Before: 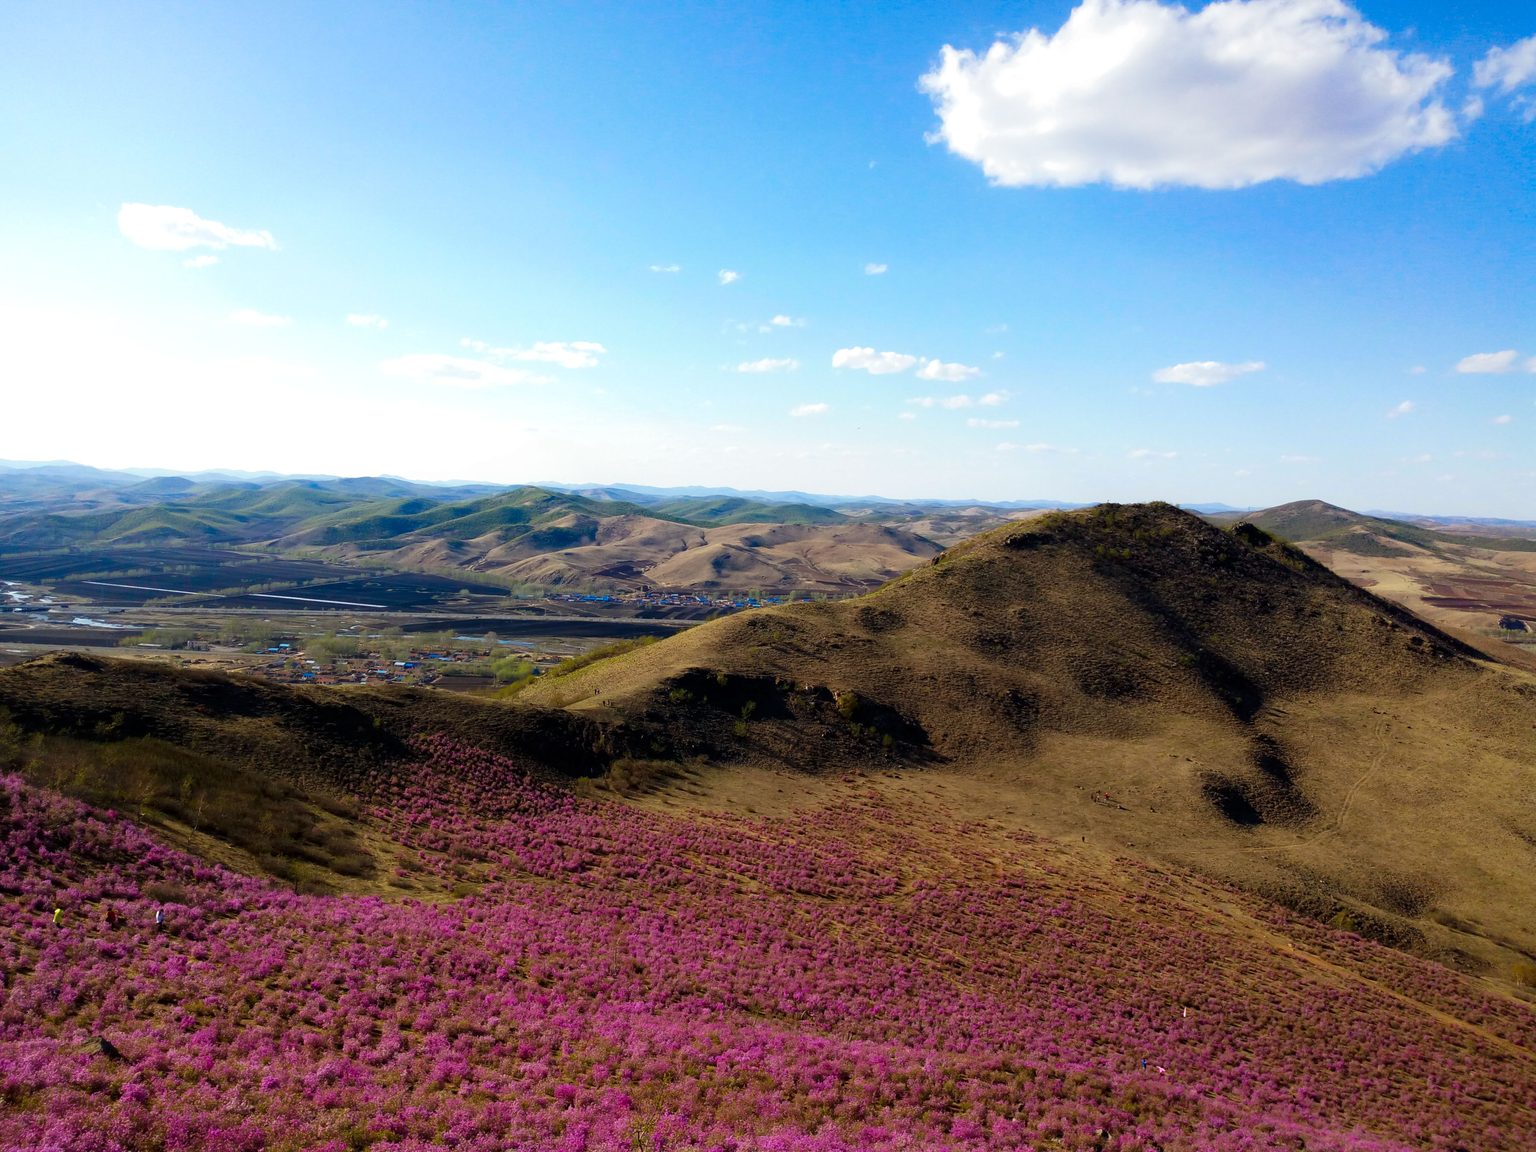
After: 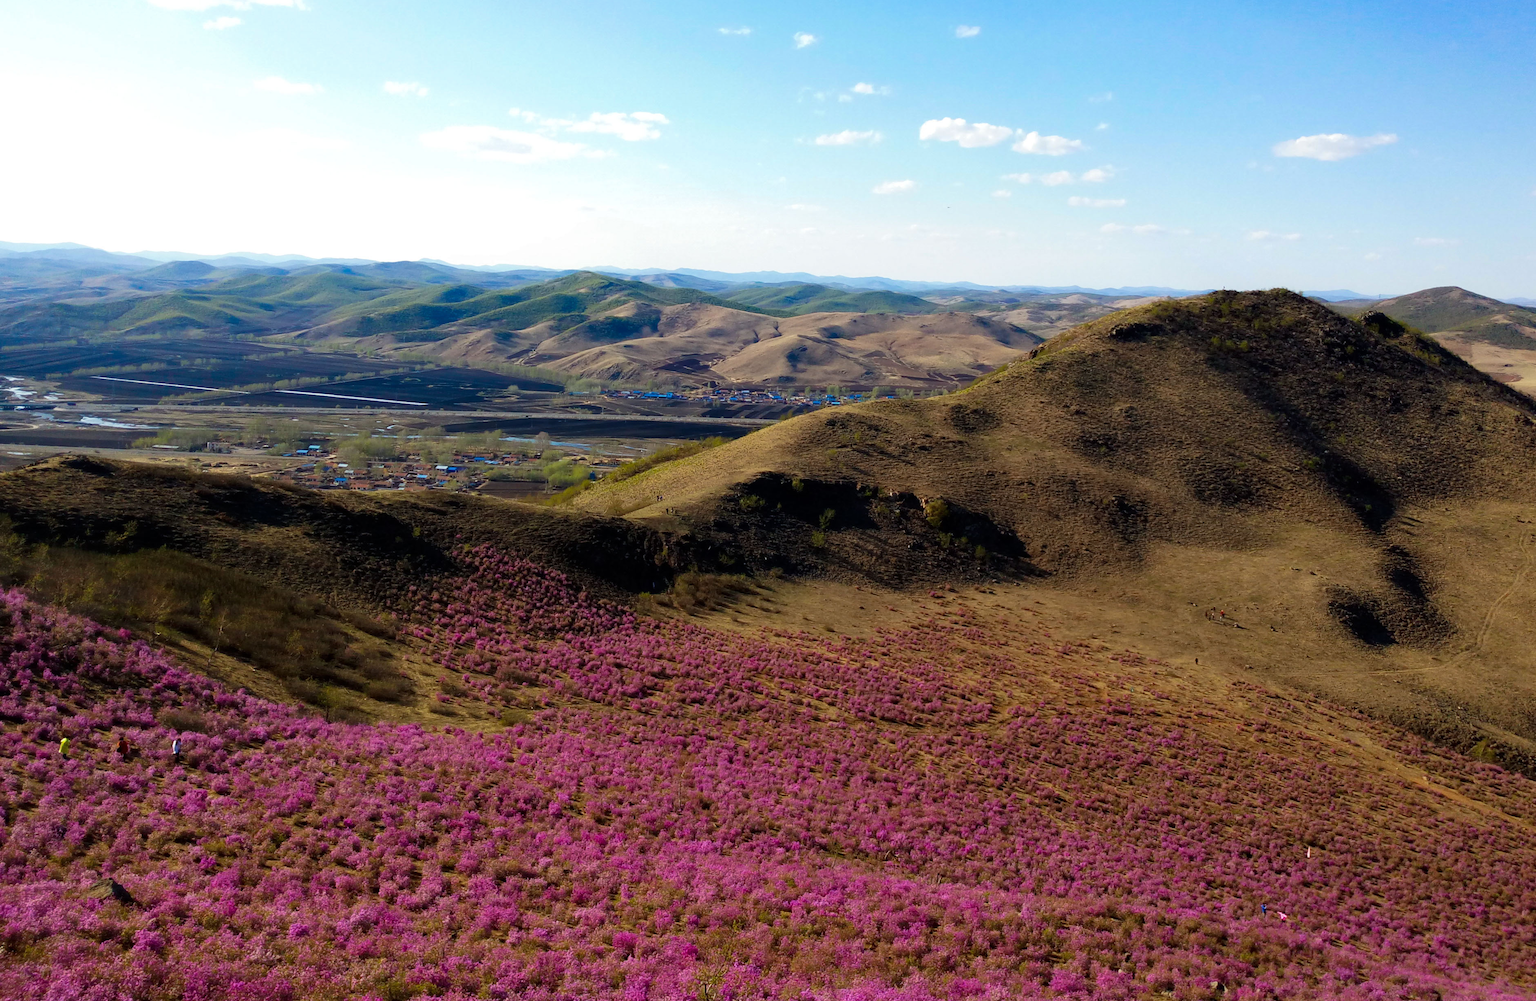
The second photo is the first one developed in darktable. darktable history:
crop: top 20.916%, right 9.437%, bottom 0.316%
shadows and highlights: shadows 20.55, highlights -20.99, soften with gaussian
